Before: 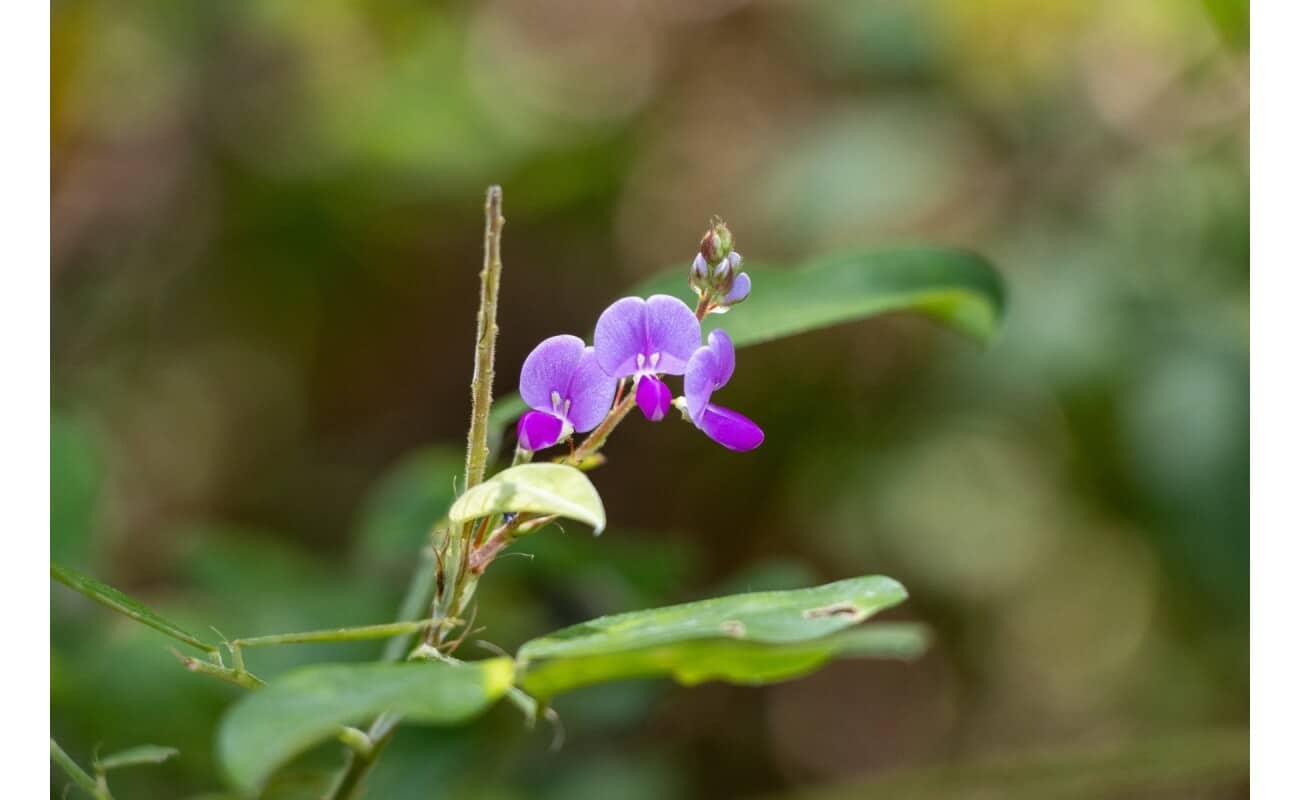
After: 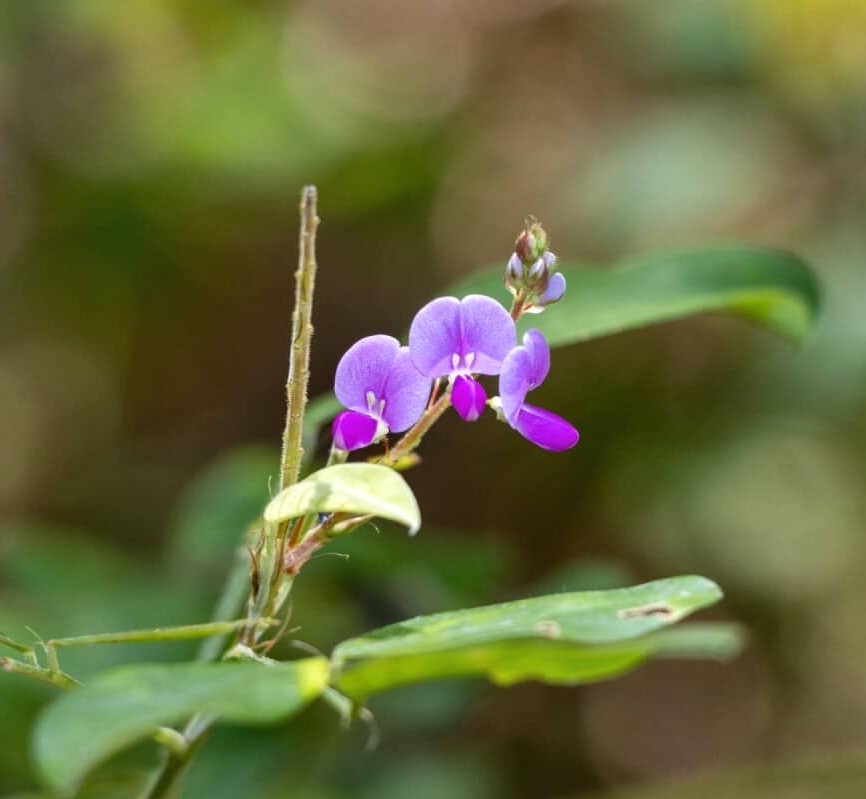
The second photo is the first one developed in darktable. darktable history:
crop and rotate: left 14.292%, right 19.041%
shadows and highlights: shadows 49, highlights -41, soften with gaussian
exposure: exposure 0.127 EV, compensate highlight preservation false
